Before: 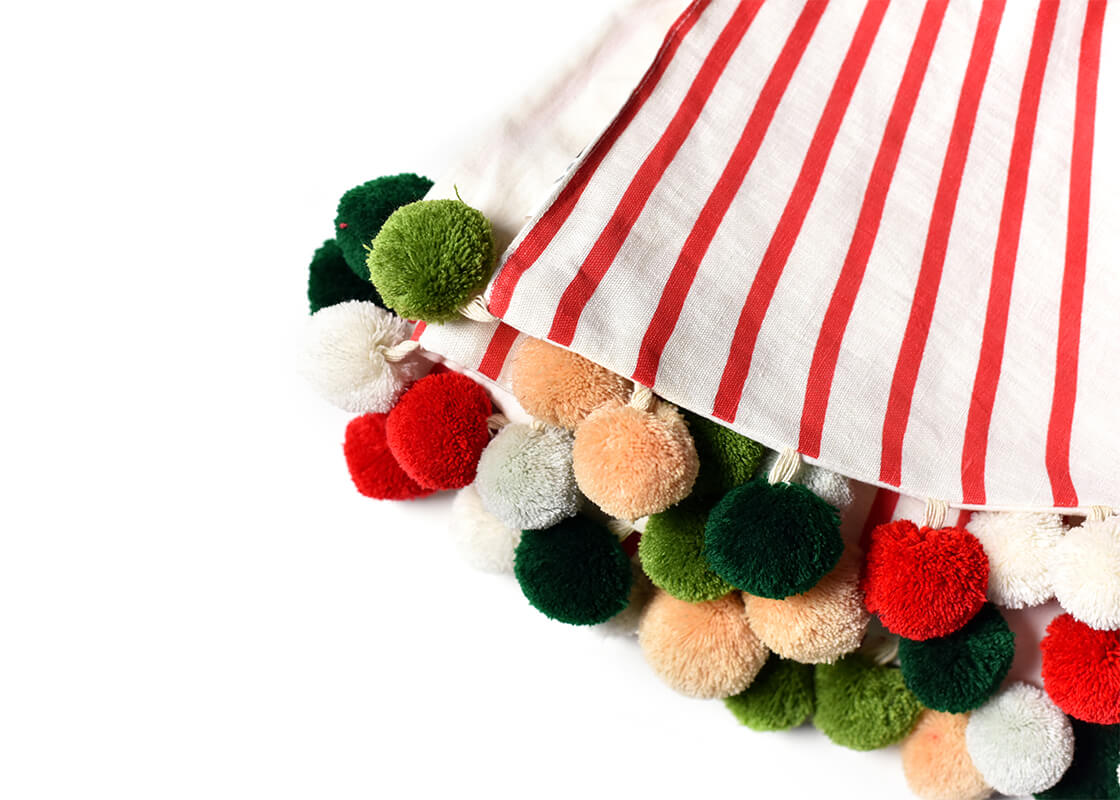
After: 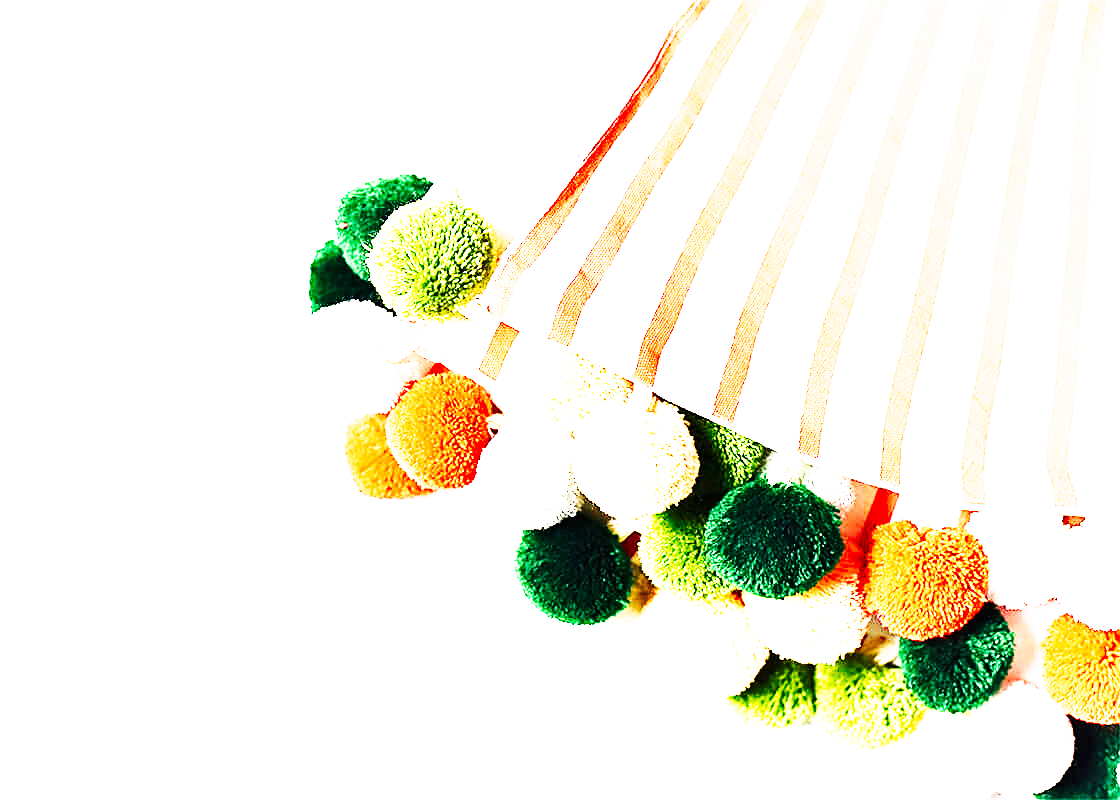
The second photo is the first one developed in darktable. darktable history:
shadows and highlights: shadows 4.33, highlights -18.9, soften with gaussian
sharpen: on, module defaults
tone equalizer: smoothing diameter 24.84%, edges refinement/feathering 13.04, preserve details guided filter
exposure: black level correction 0, exposure 2.001 EV, compensate highlight preservation false
tone curve: curves: ch0 [(0, 0) (0.003, 0.003) (0.011, 0.009) (0.025, 0.022) (0.044, 0.037) (0.069, 0.051) (0.1, 0.079) (0.136, 0.114) (0.177, 0.152) (0.224, 0.212) (0.277, 0.281) (0.335, 0.358) (0.399, 0.459) (0.468, 0.573) (0.543, 0.684) (0.623, 0.779) (0.709, 0.866) (0.801, 0.949) (0.898, 0.98) (1, 1)], preserve colors none
base curve: curves: ch0 [(0, 0) (0.007, 0.004) (0.027, 0.03) (0.046, 0.07) (0.207, 0.54) (0.442, 0.872) (0.673, 0.972) (1, 1)], preserve colors none
